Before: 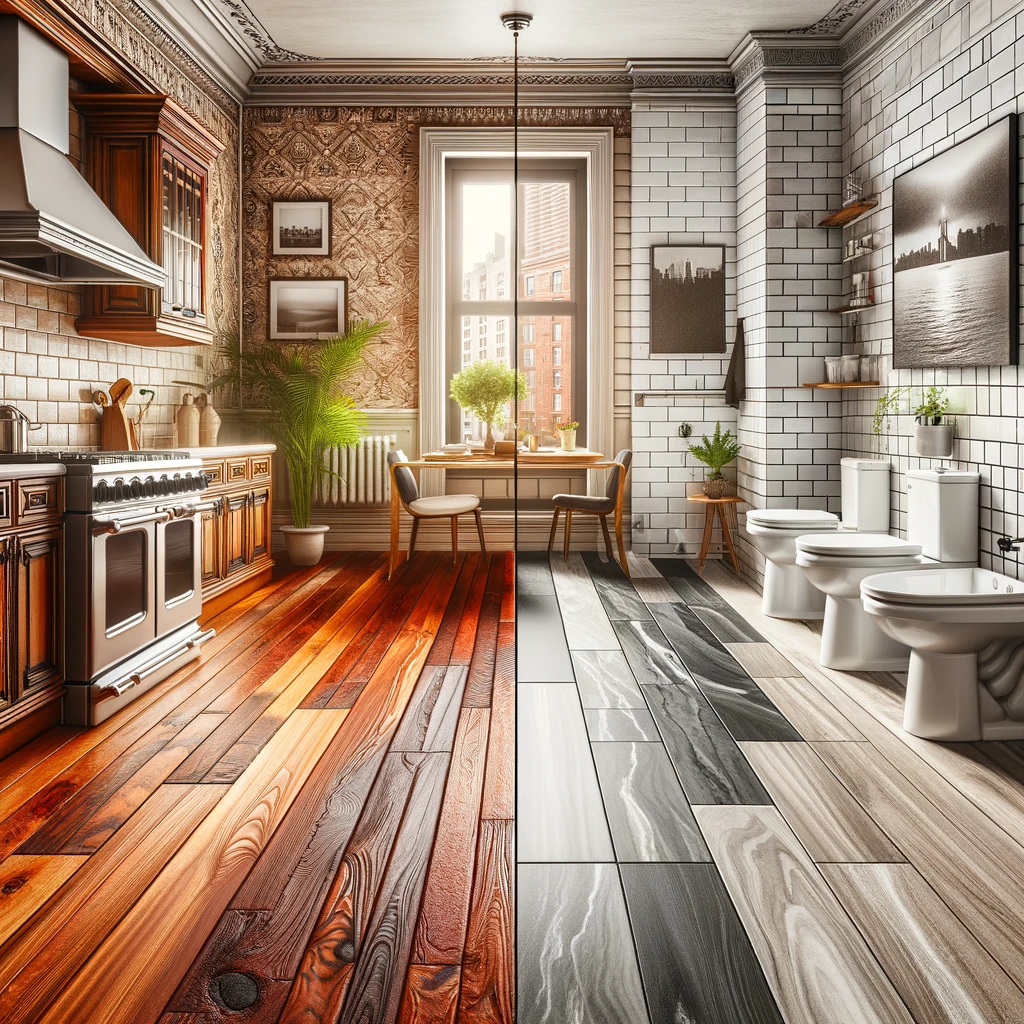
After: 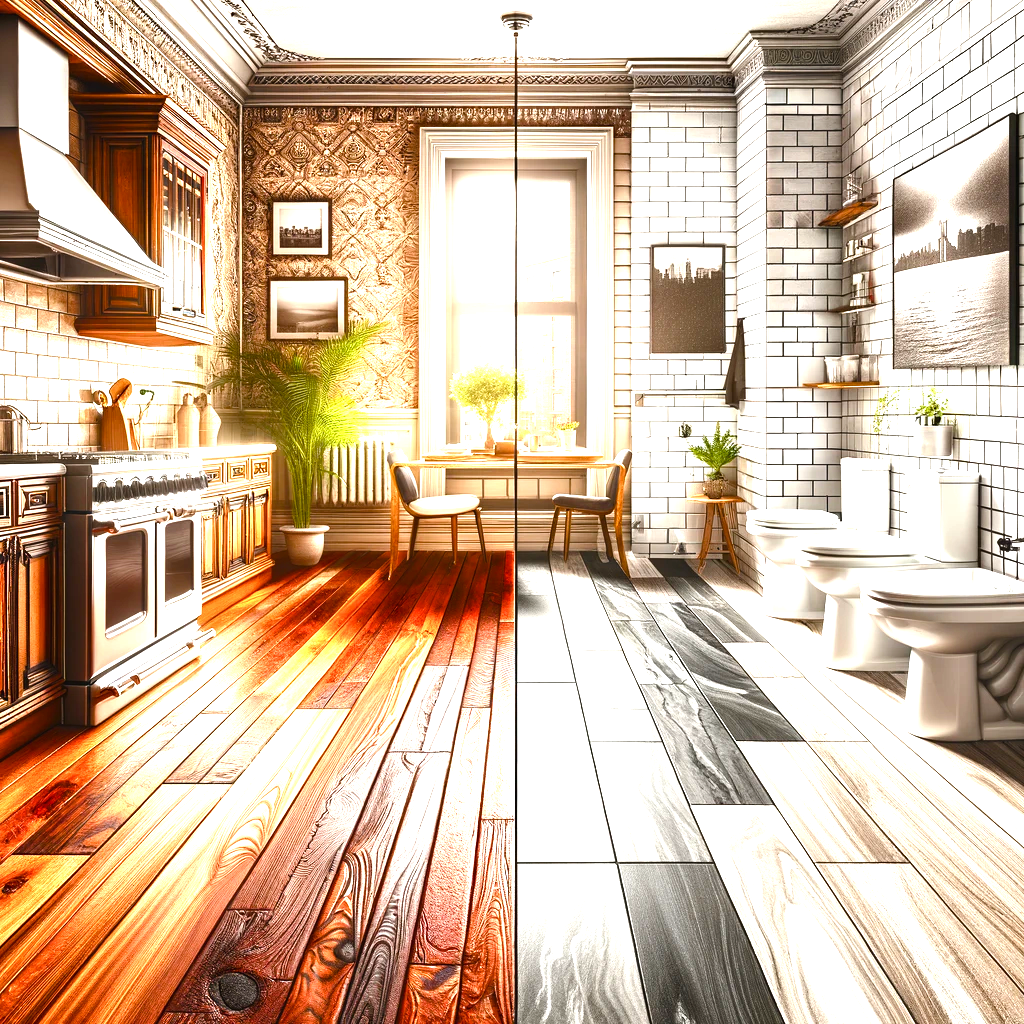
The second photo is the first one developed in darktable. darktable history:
color balance rgb: shadows lift › luminance -20%, power › hue 72.24°, highlights gain › luminance 15%, global offset › hue 171.6°, perceptual saturation grading › global saturation 14.09%, perceptual saturation grading › highlights -25%, perceptual saturation grading › shadows 25%, global vibrance 25%, contrast 10%
exposure: black level correction -0.002, exposure 1.115 EV, compensate highlight preservation false
